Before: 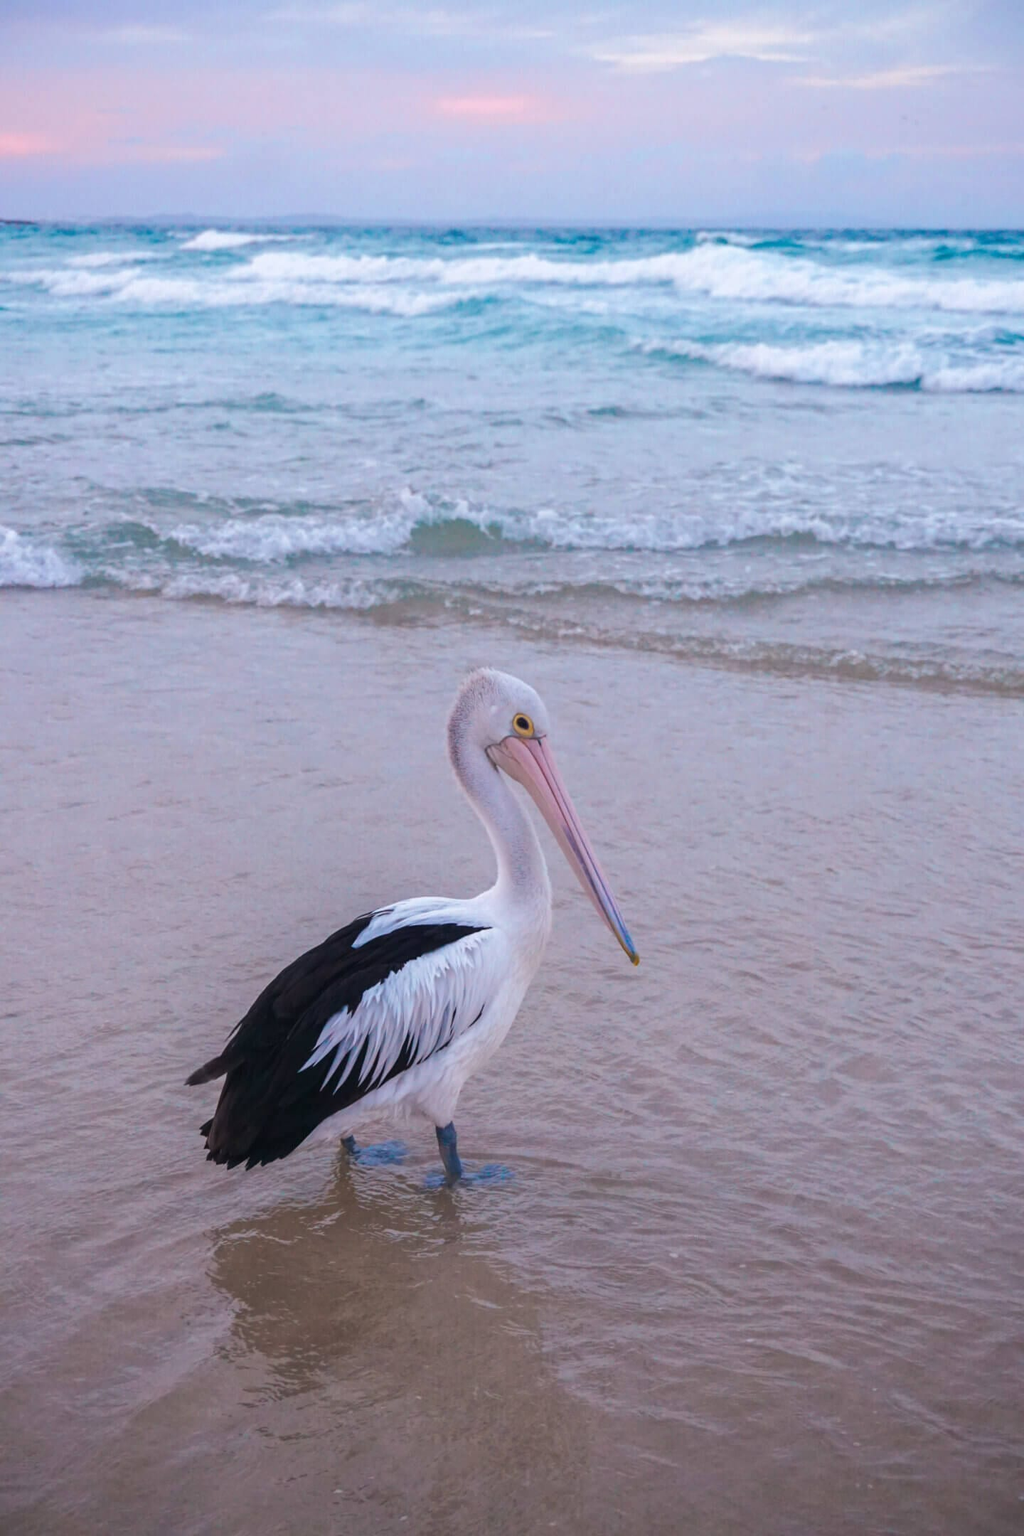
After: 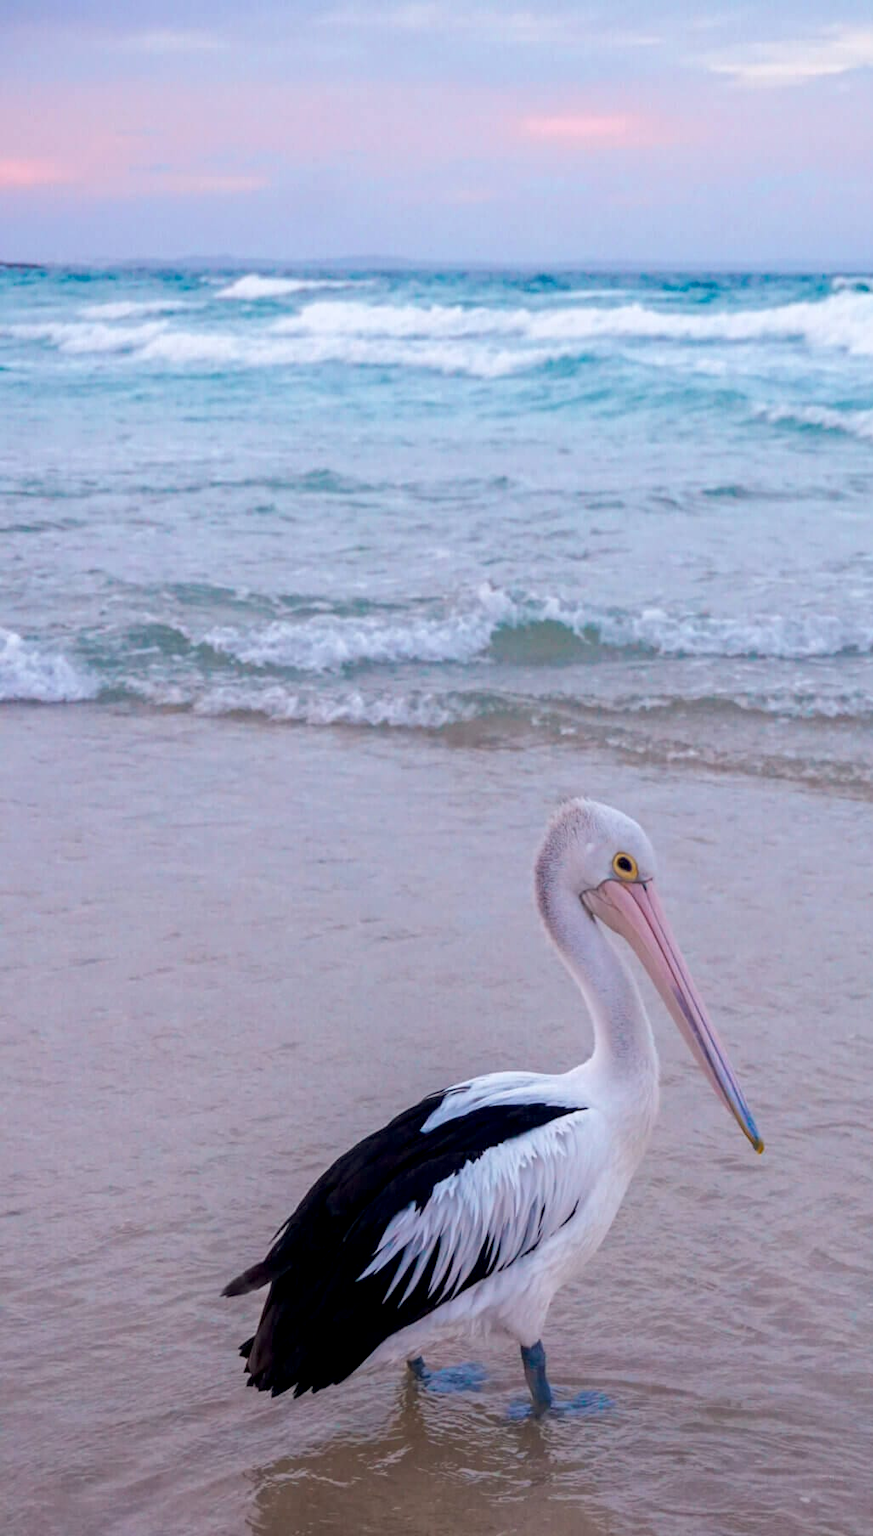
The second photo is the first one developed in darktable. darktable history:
crop: right 28.58%, bottom 16.257%
exposure: black level correction 0.01, exposure 0.017 EV, compensate exposure bias true, compensate highlight preservation false
